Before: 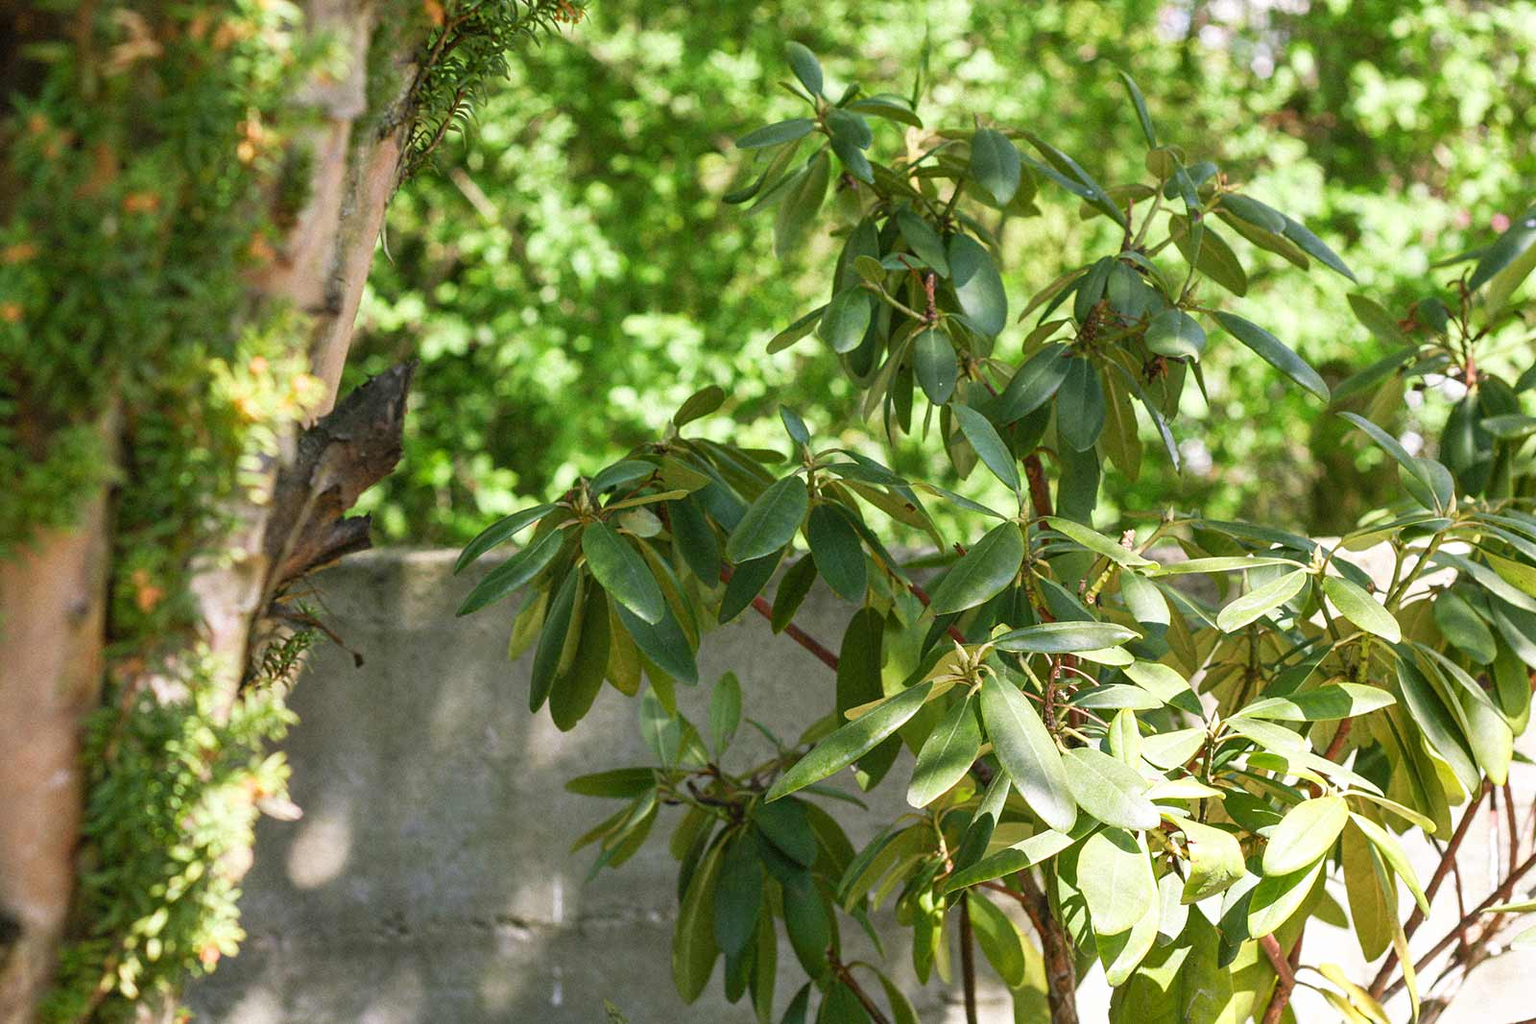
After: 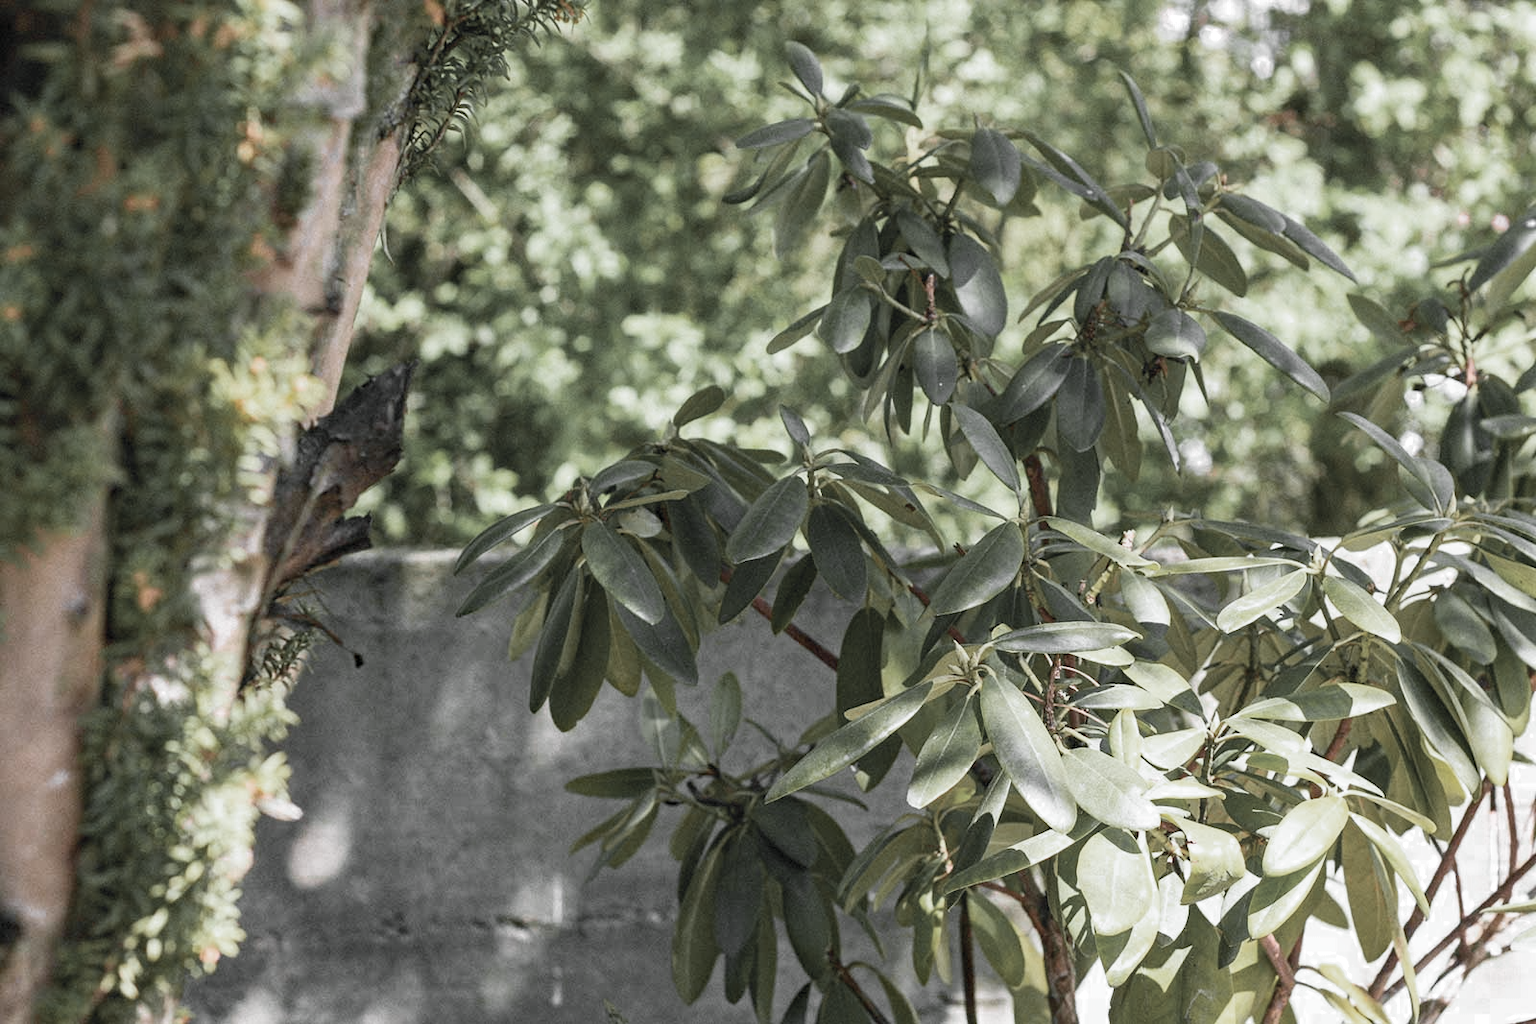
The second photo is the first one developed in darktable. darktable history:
tone curve: curves: ch0 [(0, 0) (0.822, 0.825) (0.994, 0.955)]; ch1 [(0, 0) (0.226, 0.261) (0.383, 0.397) (0.46, 0.46) (0.498, 0.479) (0.524, 0.523) (0.578, 0.575) (1, 1)]; ch2 [(0, 0) (0.438, 0.456) (0.5, 0.498) (0.547, 0.515) (0.597, 0.58) (0.629, 0.603) (1, 1)], color space Lab, independent channels, preserve colors none
color zones: curves: ch0 [(0, 0.613) (0.01, 0.613) (0.245, 0.448) (0.498, 0.529) (0.642, 0.665) (0.879, 0.777) (0.99, 0.613)]; ch1 [(0, 0.035) (0.121, 0.189) (0.259, 0.197) (0.415, 0.061) (0.589, 0.022) (0.732, 0.022) (0.857, 0.026) (0.991, 0.053)]
haze removal: compatibility mode true, adaptive false
contrast brightness saturation: contrast 0.08, saturation 0.2
exposure: exposure 0 EV, compensate highlight preservation false
